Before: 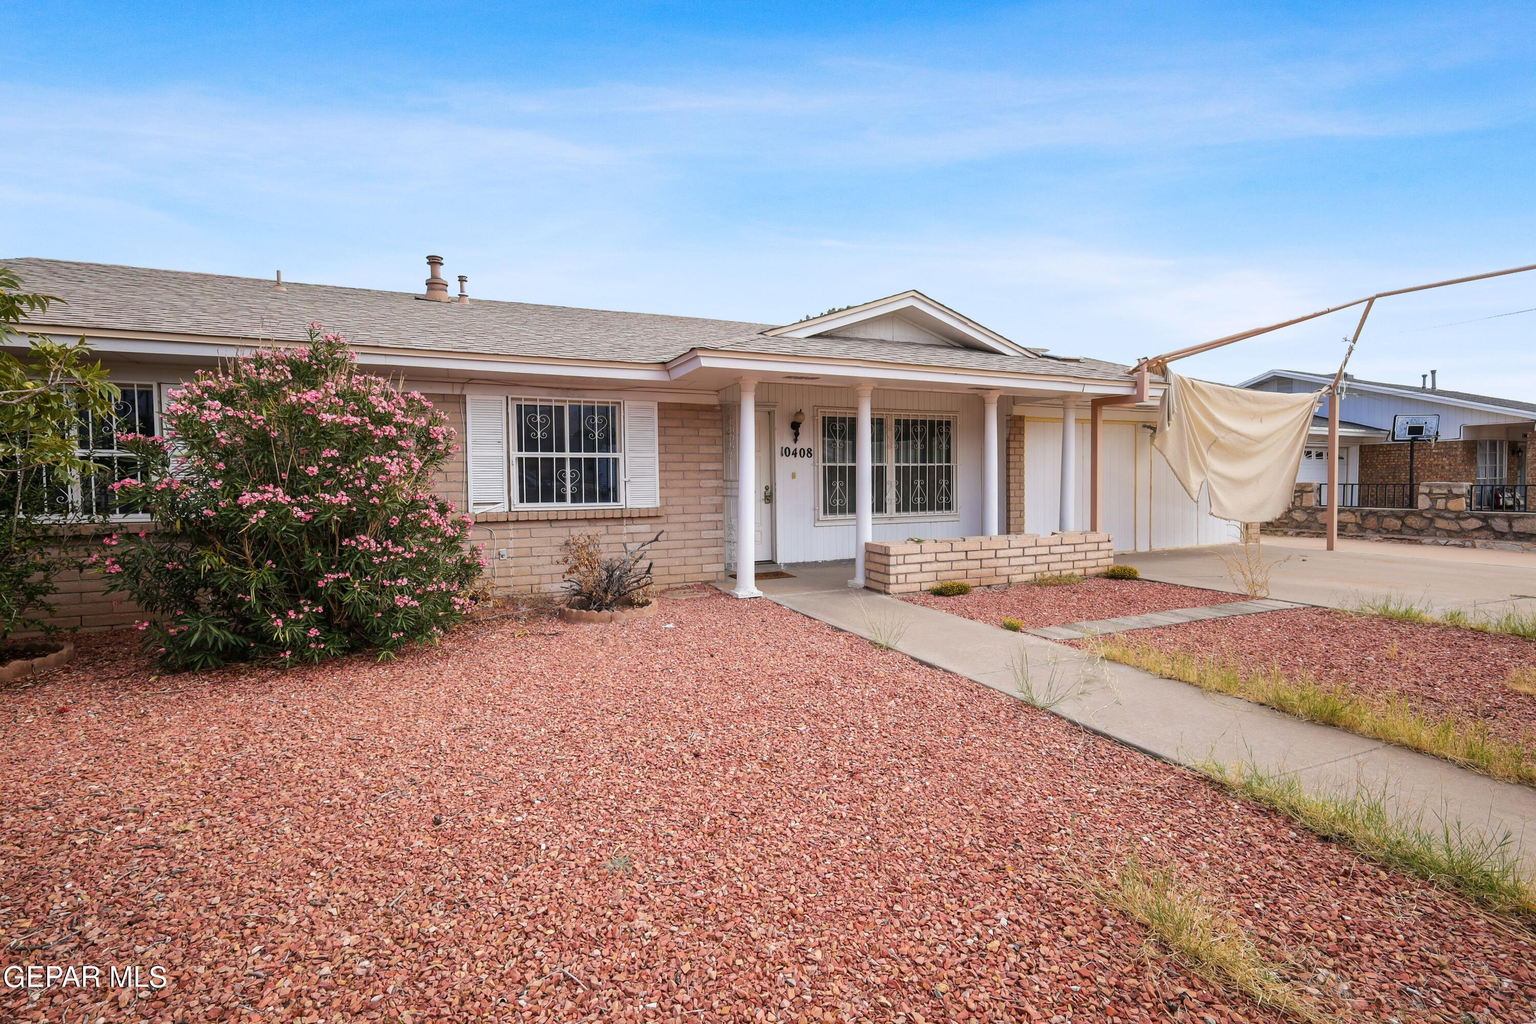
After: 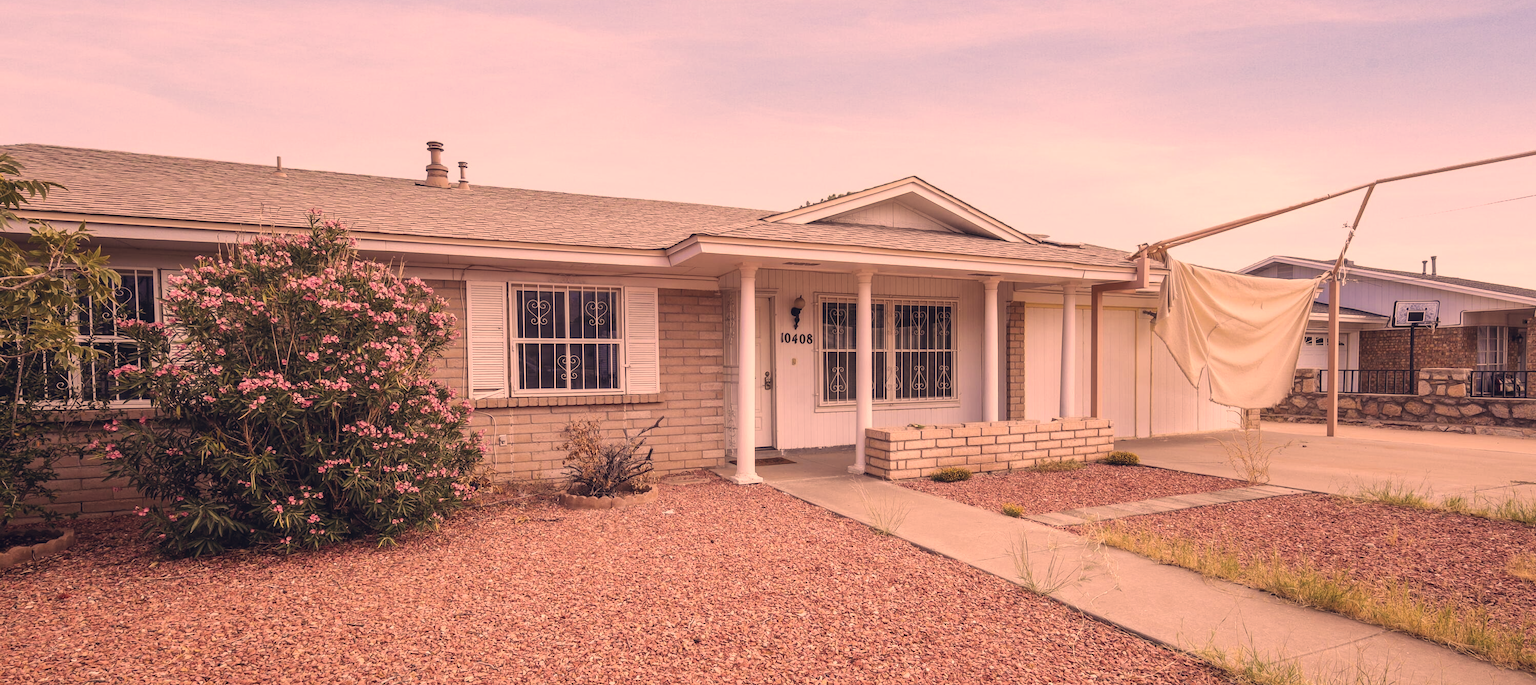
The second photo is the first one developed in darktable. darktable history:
local contrast: detail 110%
crop: top 11.166%, bottom 21.841%
exposure: black level correction -0.003, exposure 0.031 EV, compensate highlight preservation false
color correction: highlights a* 39.24, highlights b* 39.64, saturation 0.692
color balance rgb: shadows lift › luminance 0.363%, shadows lift › chroma 6.925%, shadows lift › hue 301.8°, global offset › chroma 0.1%, global offset › hue 249.77°, perceptual saturation grading › global saturation -4.144%
